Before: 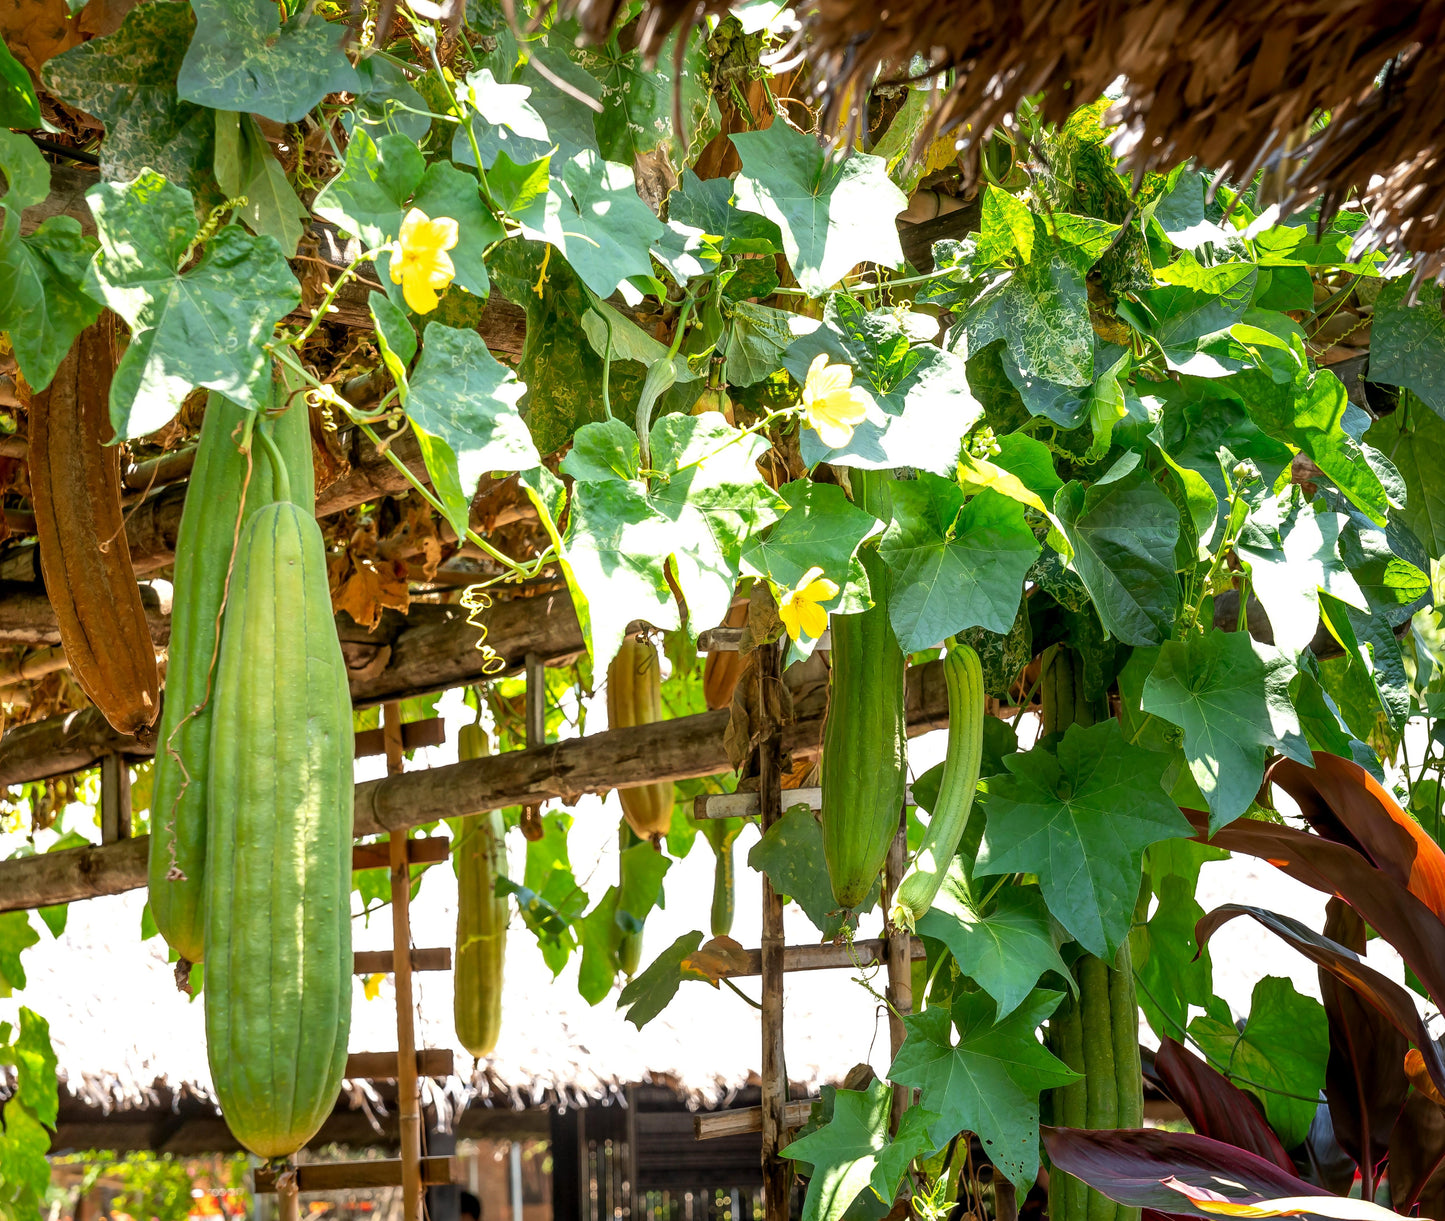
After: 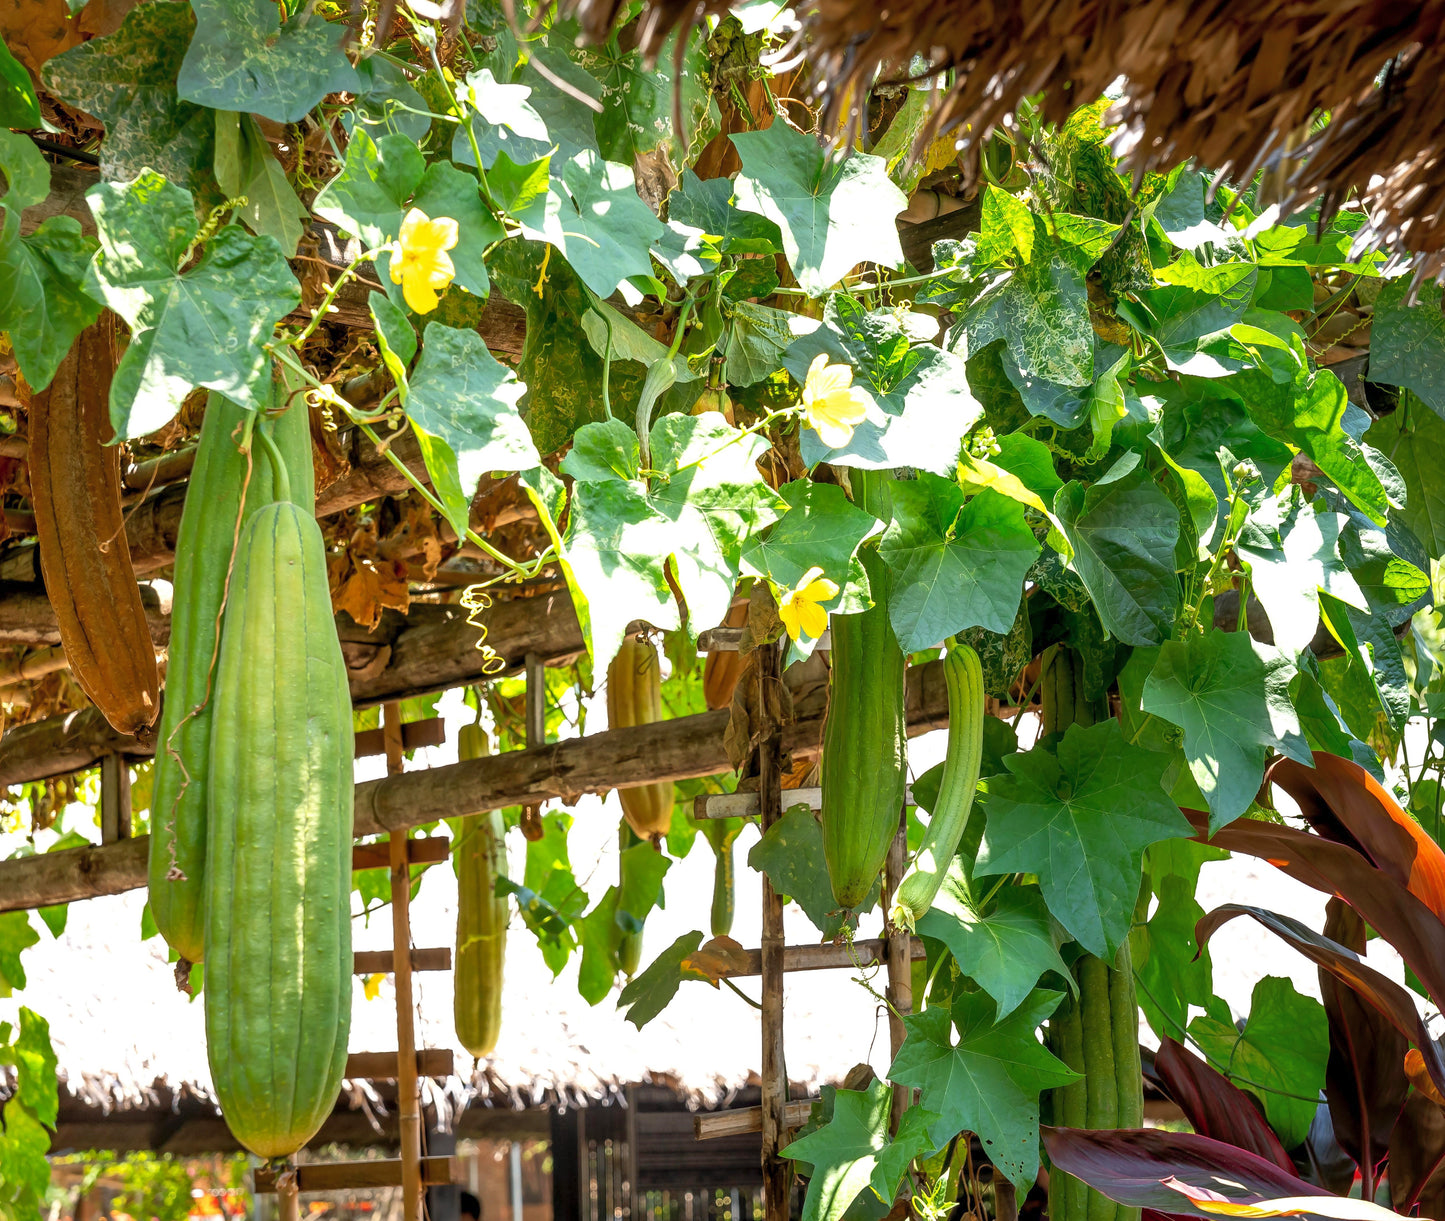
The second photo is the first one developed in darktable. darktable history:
shadows and highlights: shadows 42.97, highlights 7.62, highlights color adjustment 31.62%
